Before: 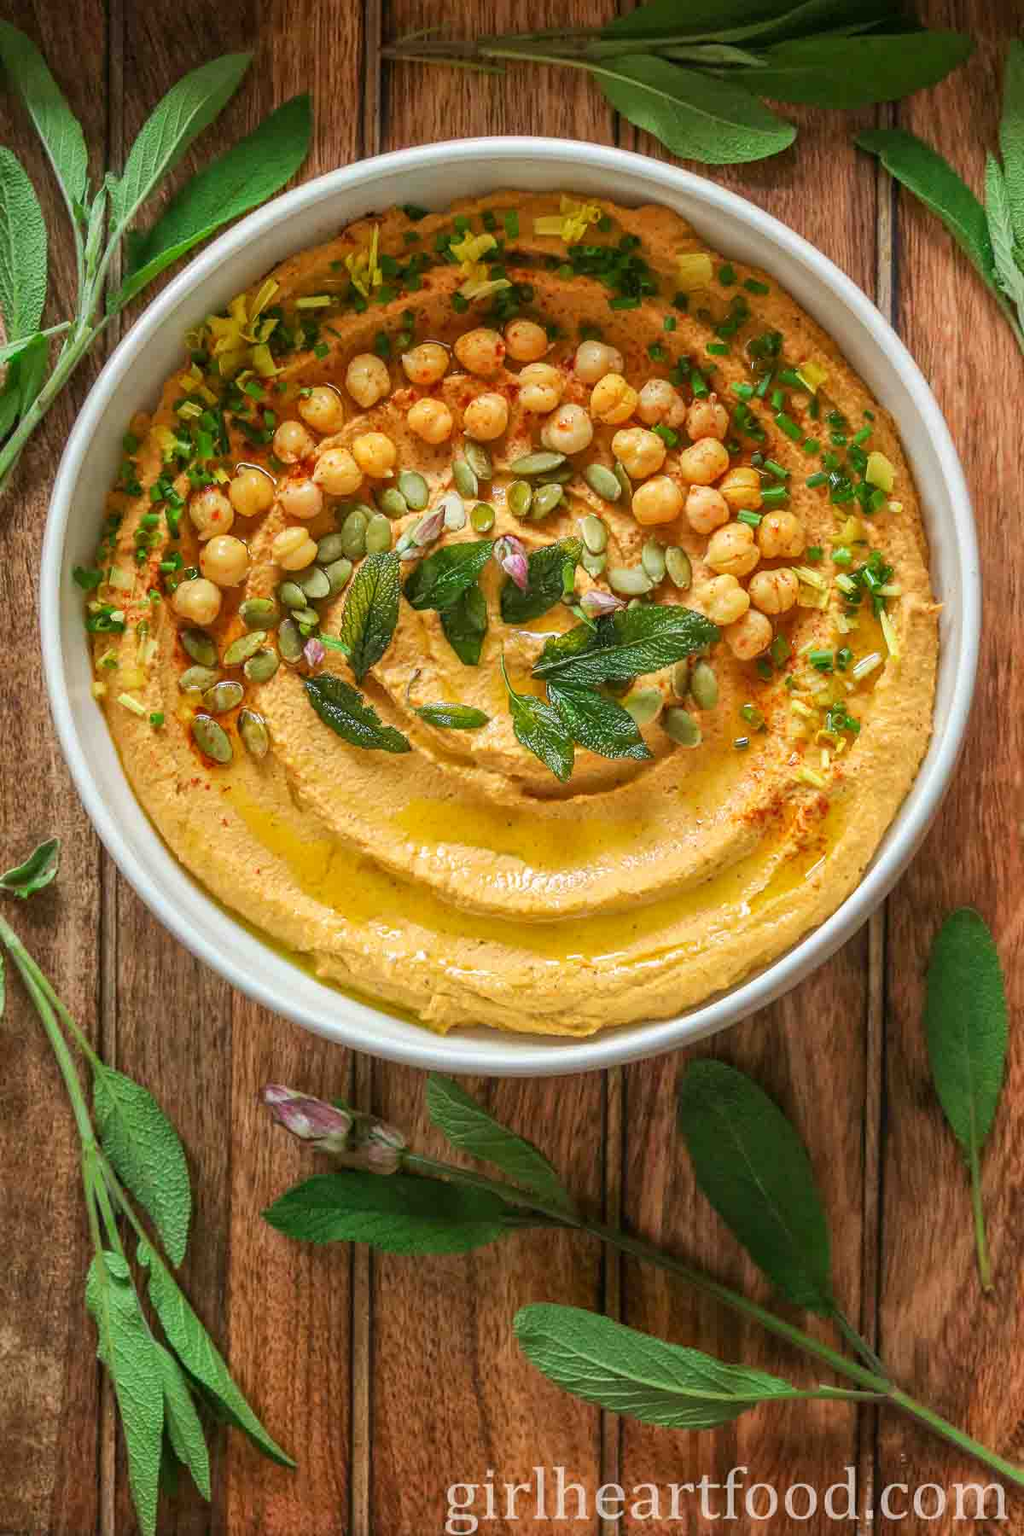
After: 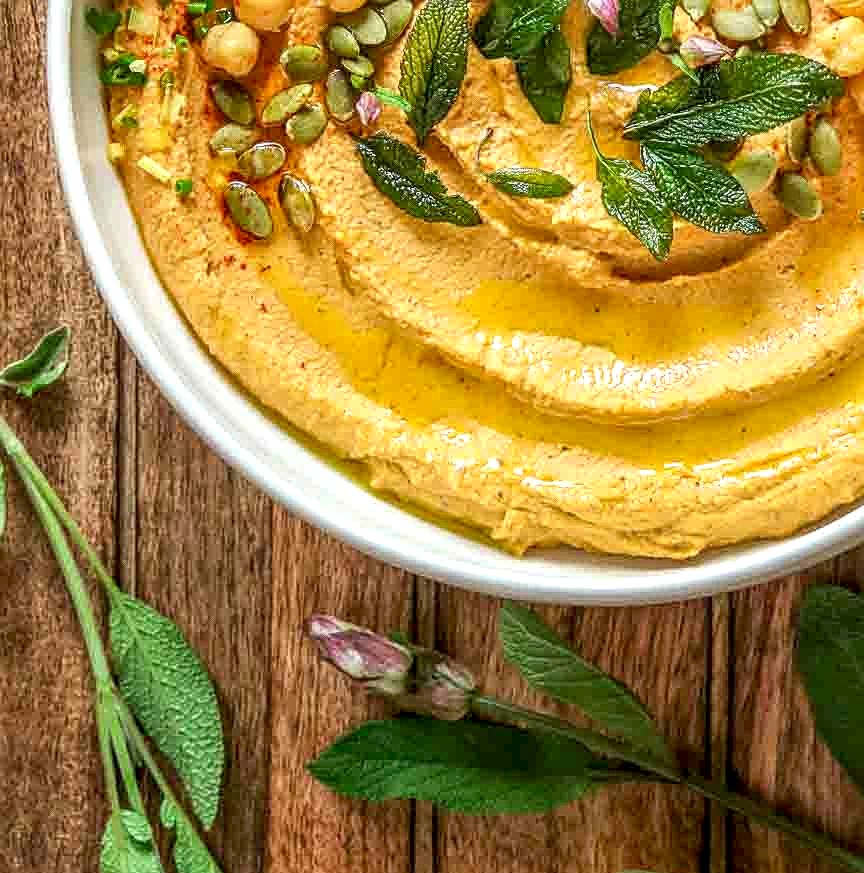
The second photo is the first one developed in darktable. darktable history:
sharpen: on, module defaults
crop: top 36.498%, right 27.964%, bottom 14.995%
exposure: black level correction 0.005, exposure 0.286 EV, compensate highlight preservation false
local contrast: detail 130%
